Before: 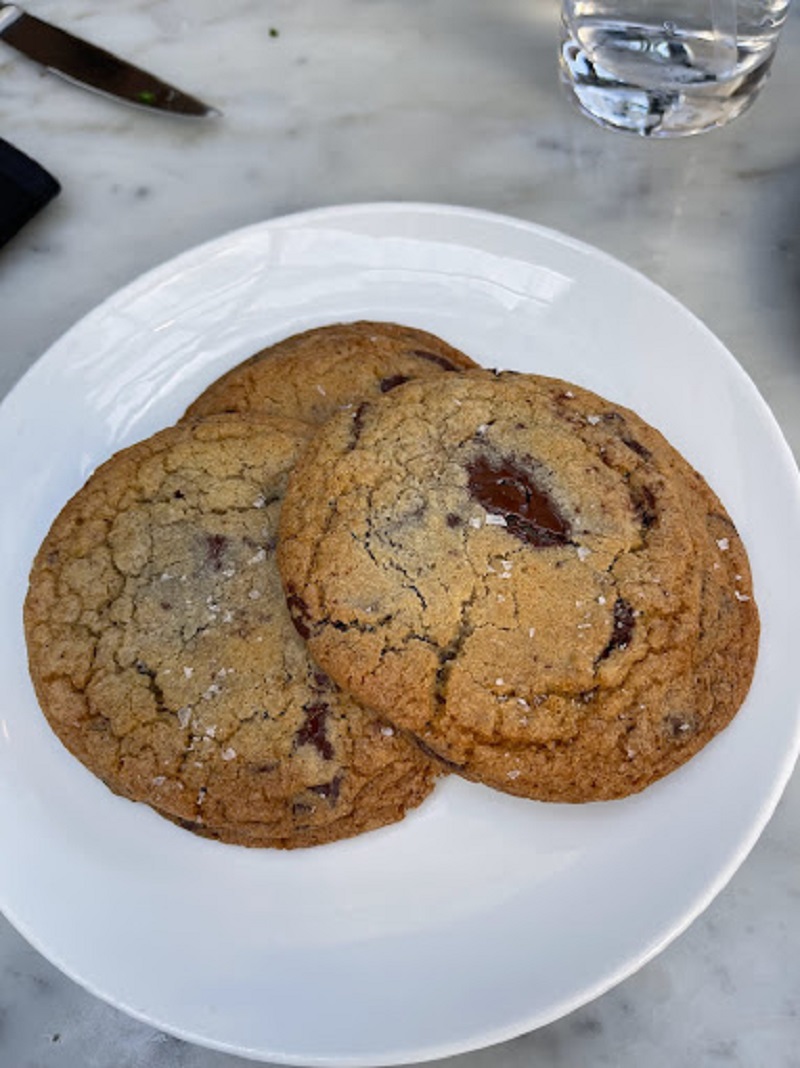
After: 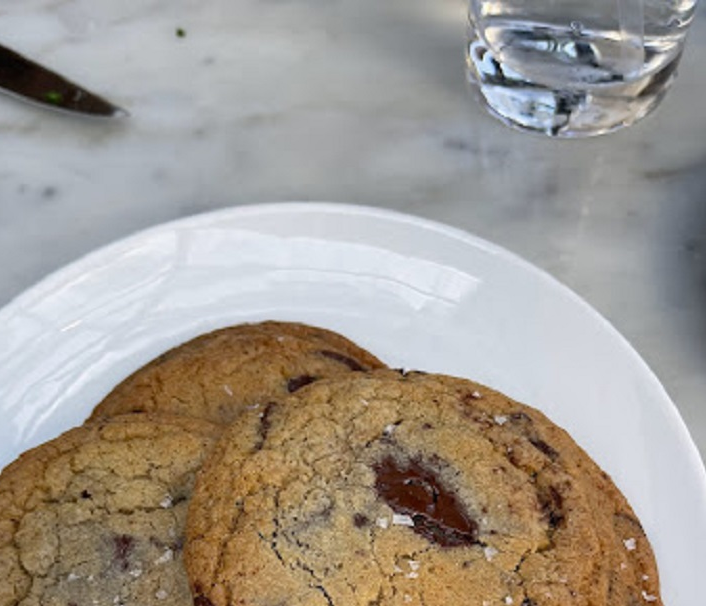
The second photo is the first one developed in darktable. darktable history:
crop and rotate: left 11.63%, bottom 43.244%
exposure: compensate exposure bias true, compensate highlight preservation false
